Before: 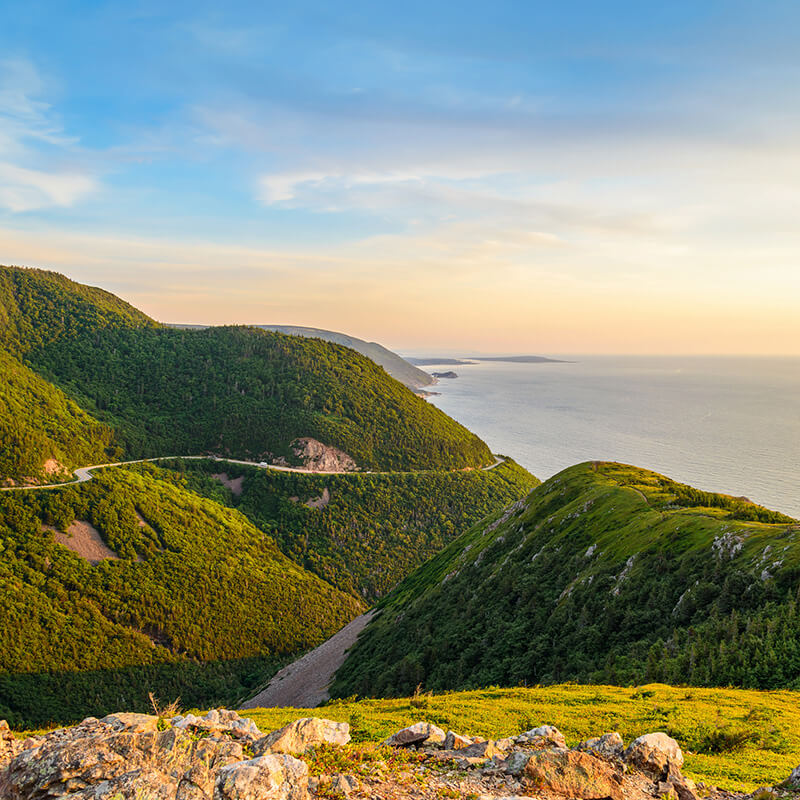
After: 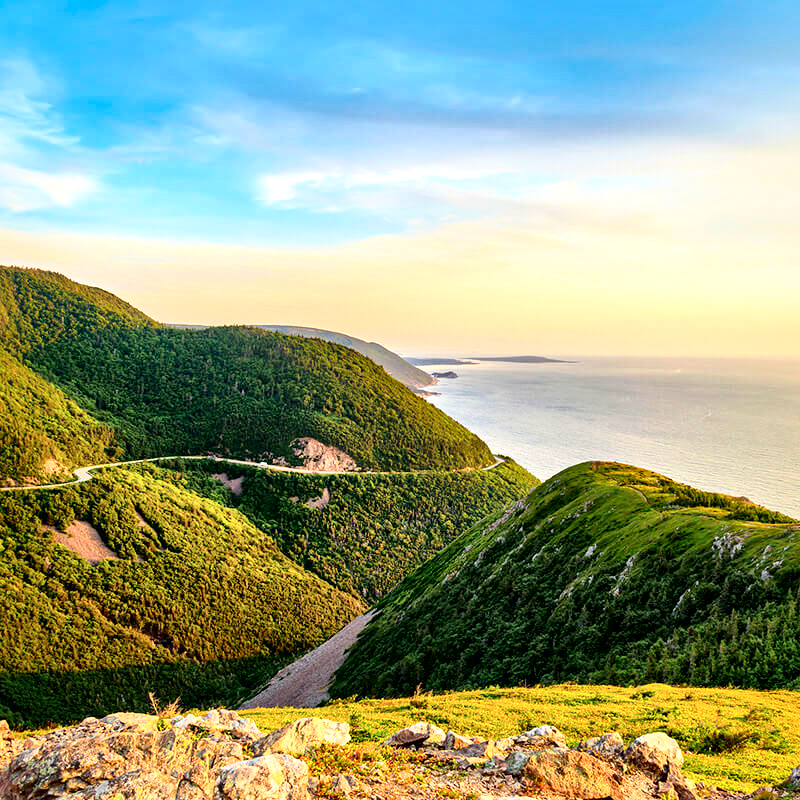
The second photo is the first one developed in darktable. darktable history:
exposure: exposure 0.124 EV, compensate highlight preservation false
local contrast: mode bilateral grid, contrast 45, coarseness 69, detail 212%, midtone range 0.2
tone curve: curves: ch0 [(0, 0) (0.091, 0.077) (0.389, 0.458) (0.745, 0.82) (0.844, 0.908) (0.909, 0.942) (1, 0.973)]; ch1 [(0, 0) (0.437, 0.404) (0.5, 0.5) (0.529, 0.556) (0.58, 0.603) (0.616, 0.649) (1, 1)]; ch2 [(0, 0) (0.442, 0.415) (0.5, 0.5) (0.535, 0.557) (0.585, 0.62) (1, 1)], color space Lab, independent channels, preserve colors none
